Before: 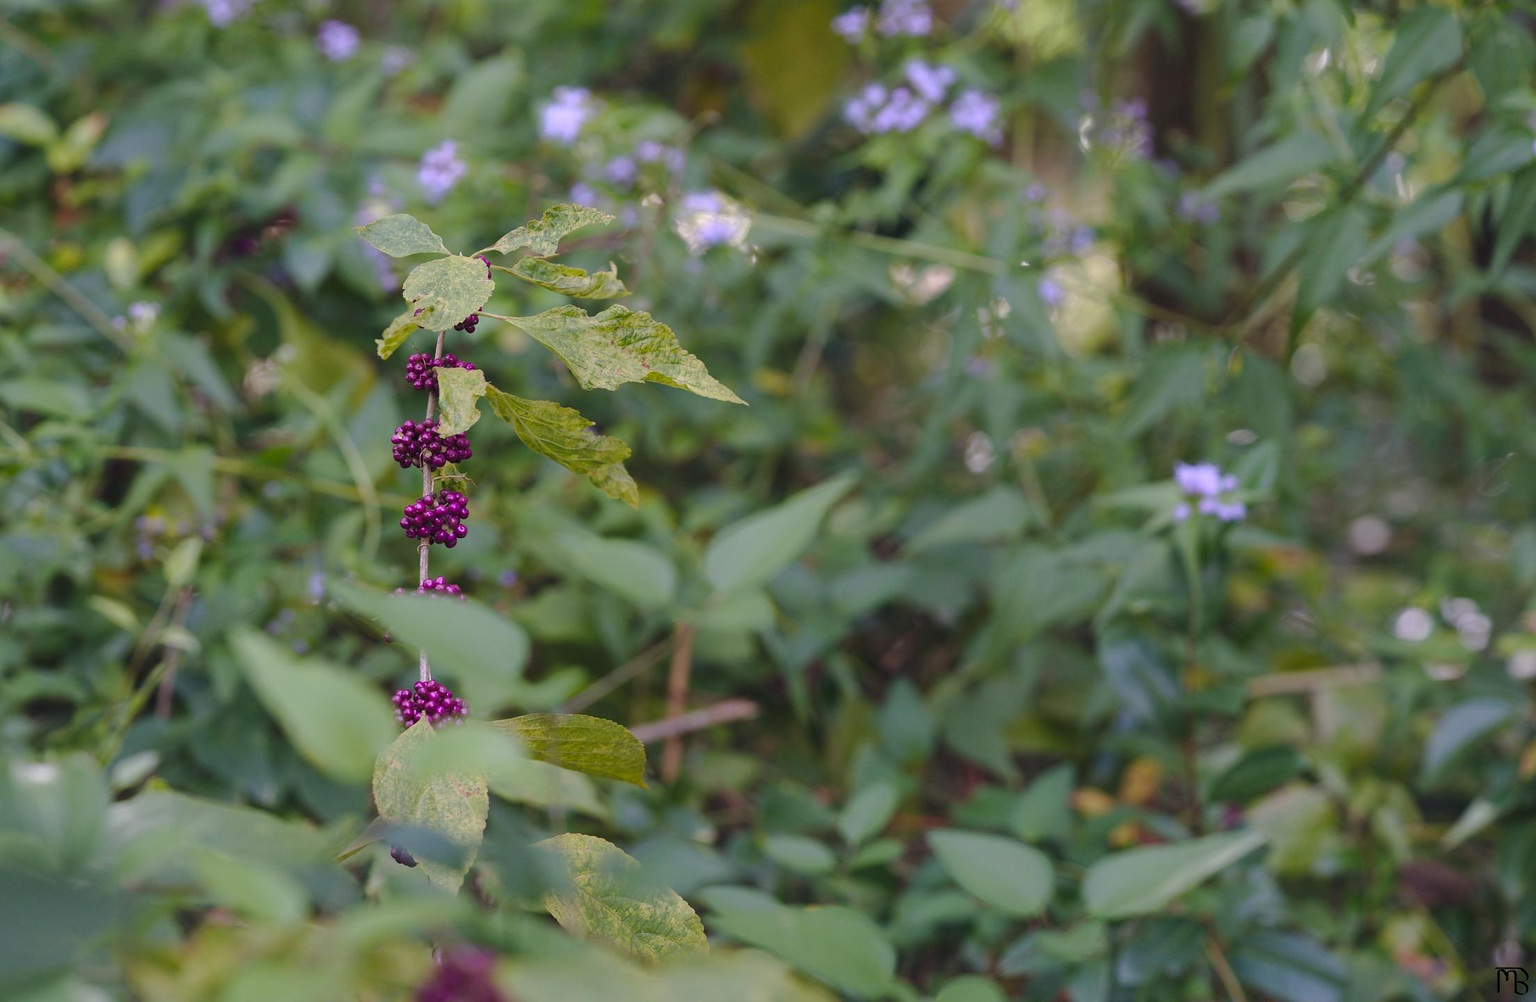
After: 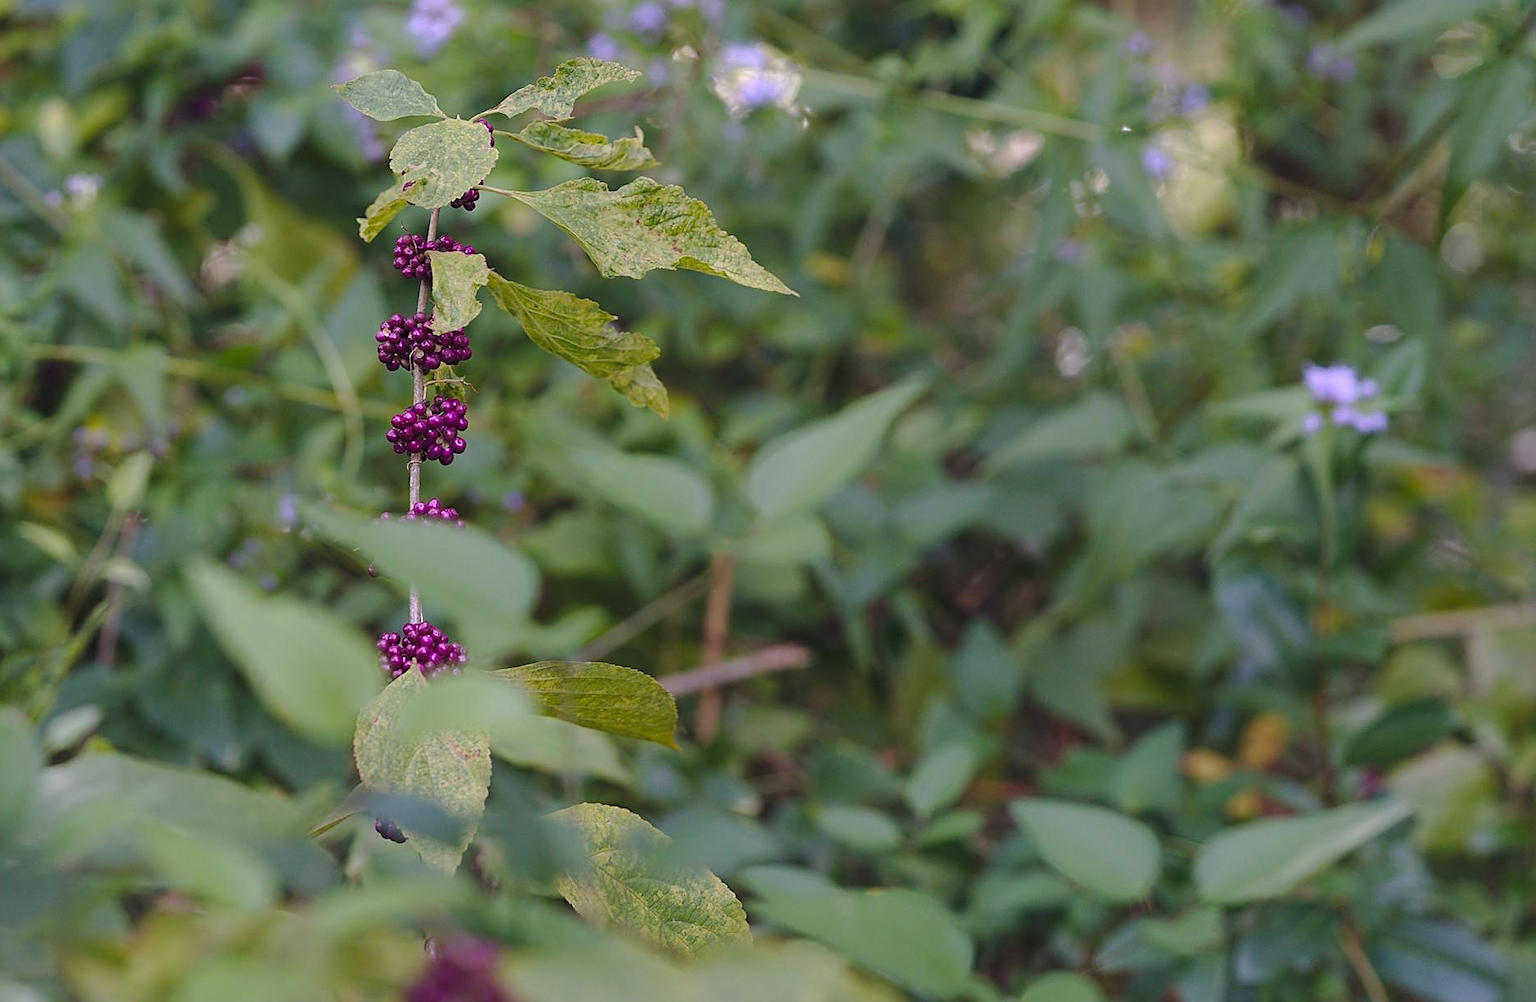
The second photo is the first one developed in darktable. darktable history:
crop and rotate: left 4.842%, top 15.51%, right 10.668%
sharpen: on, module defaults
